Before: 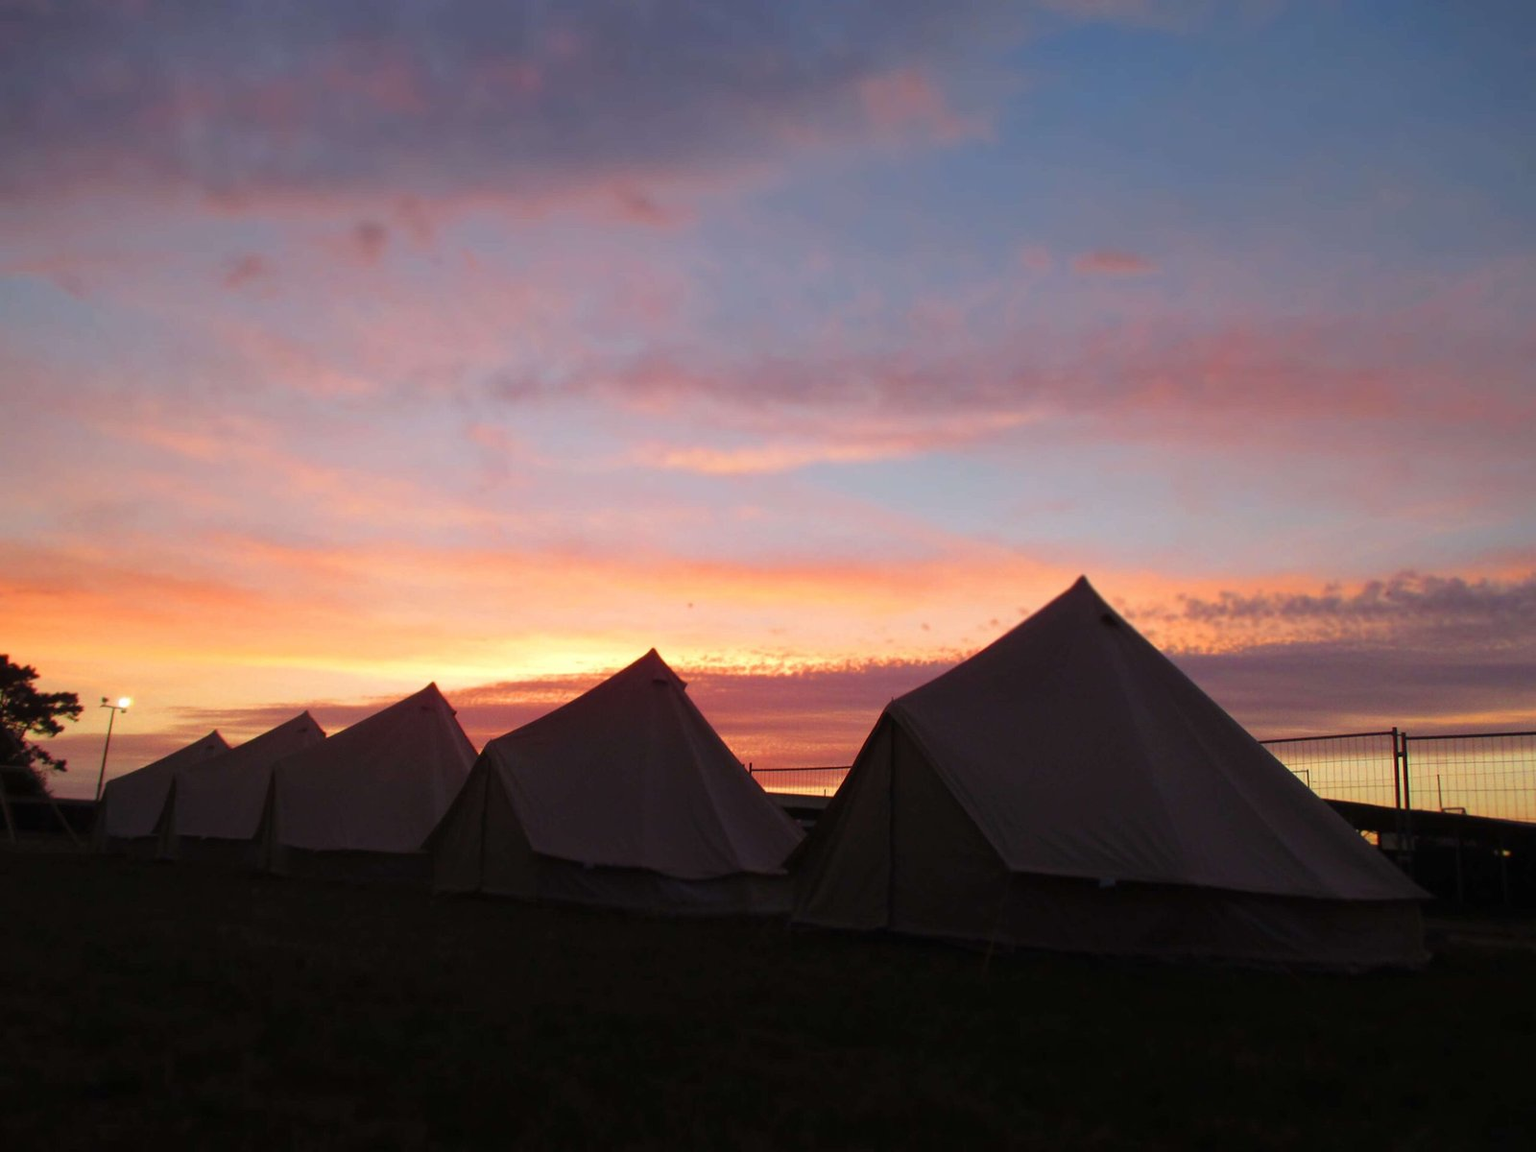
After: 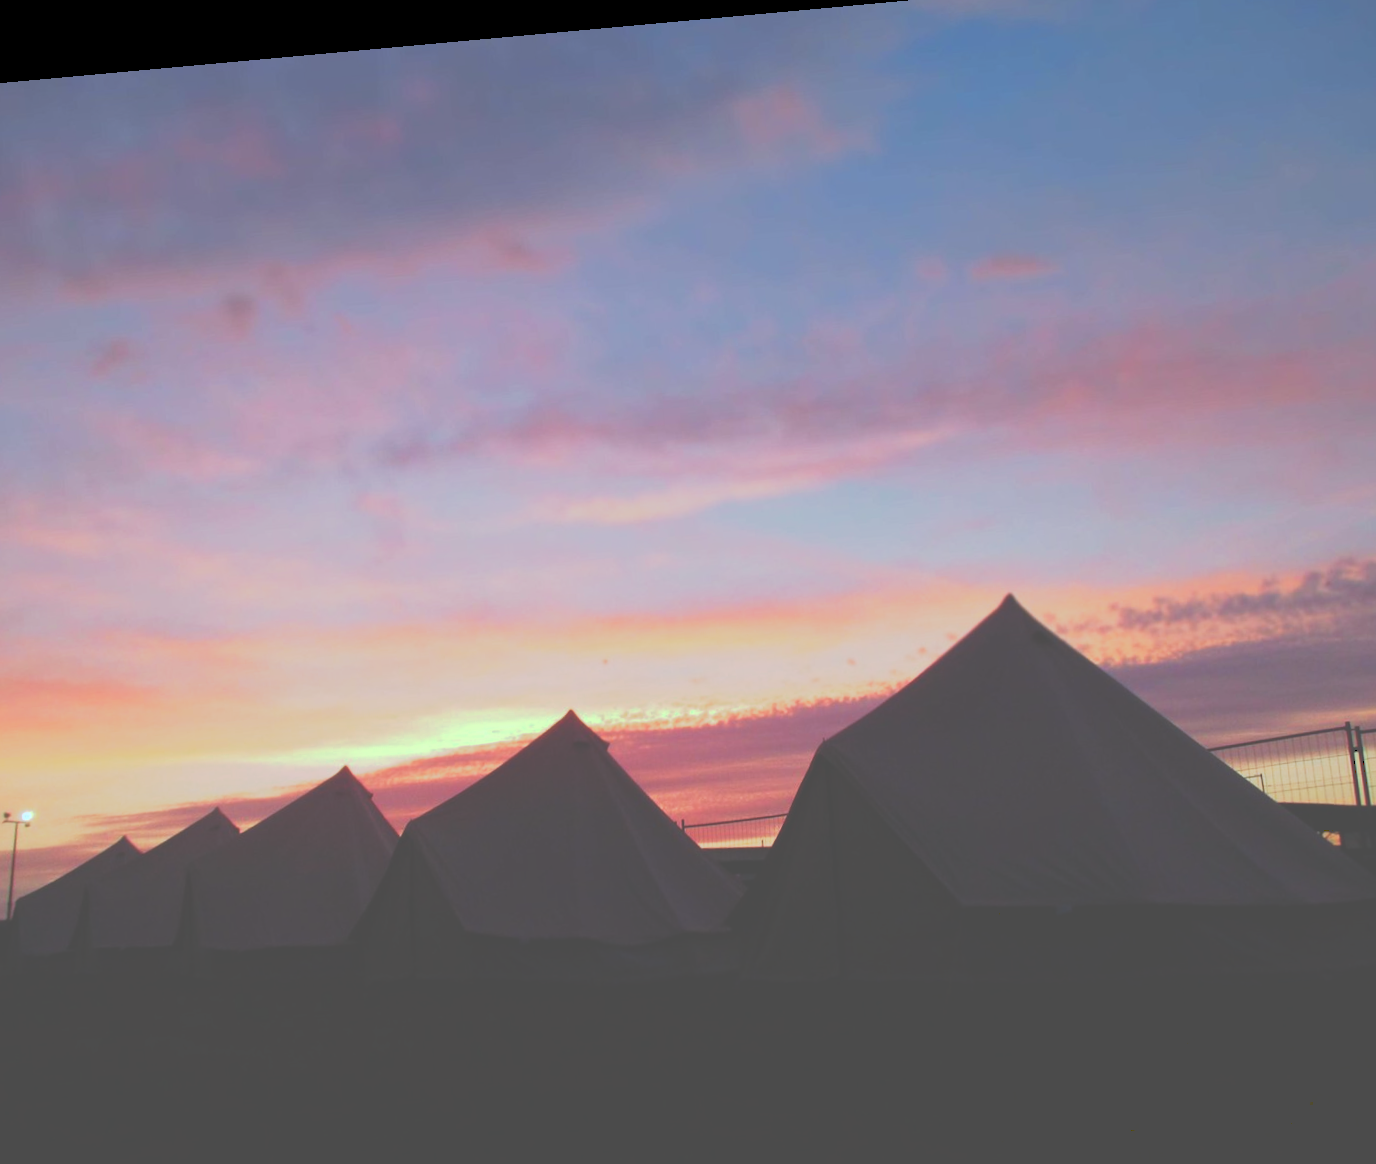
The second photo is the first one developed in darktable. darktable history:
tone curve: curves: ch0 [(0, 0) (0.003, 0.313) (0.011, 0.317) (0.025, 0.317) (0.044, 0.322) (0.069, 0.327) (0.1, 0.335) (0.136, 0.347) (0.177, 0.364) (0.224, 0.384) (0.277, 0.421) (0.335, 0.459) (0.399, 0.501) (0.468, 0.554) (0.543, 0.611) (0.623, 0.679) (0.709, 0.751) (0.801, 0.804) (0.898, 0.844) (1, 1)], preserve colors none
color calibration: output R [0.972, 0.068, -0.094, 0], output G [-0.178, 1.216, -0.086, 0], output B [0.095, -0.136, 0.98, 0], illuminant custom, x 0.371, y 0.381, temperature 4283.16 K
rotate and perspective: rotation -5.2°, automatic cropping off
crop: left 9.929%, top 3.475%, right 9.188%, bottom 9.529%
